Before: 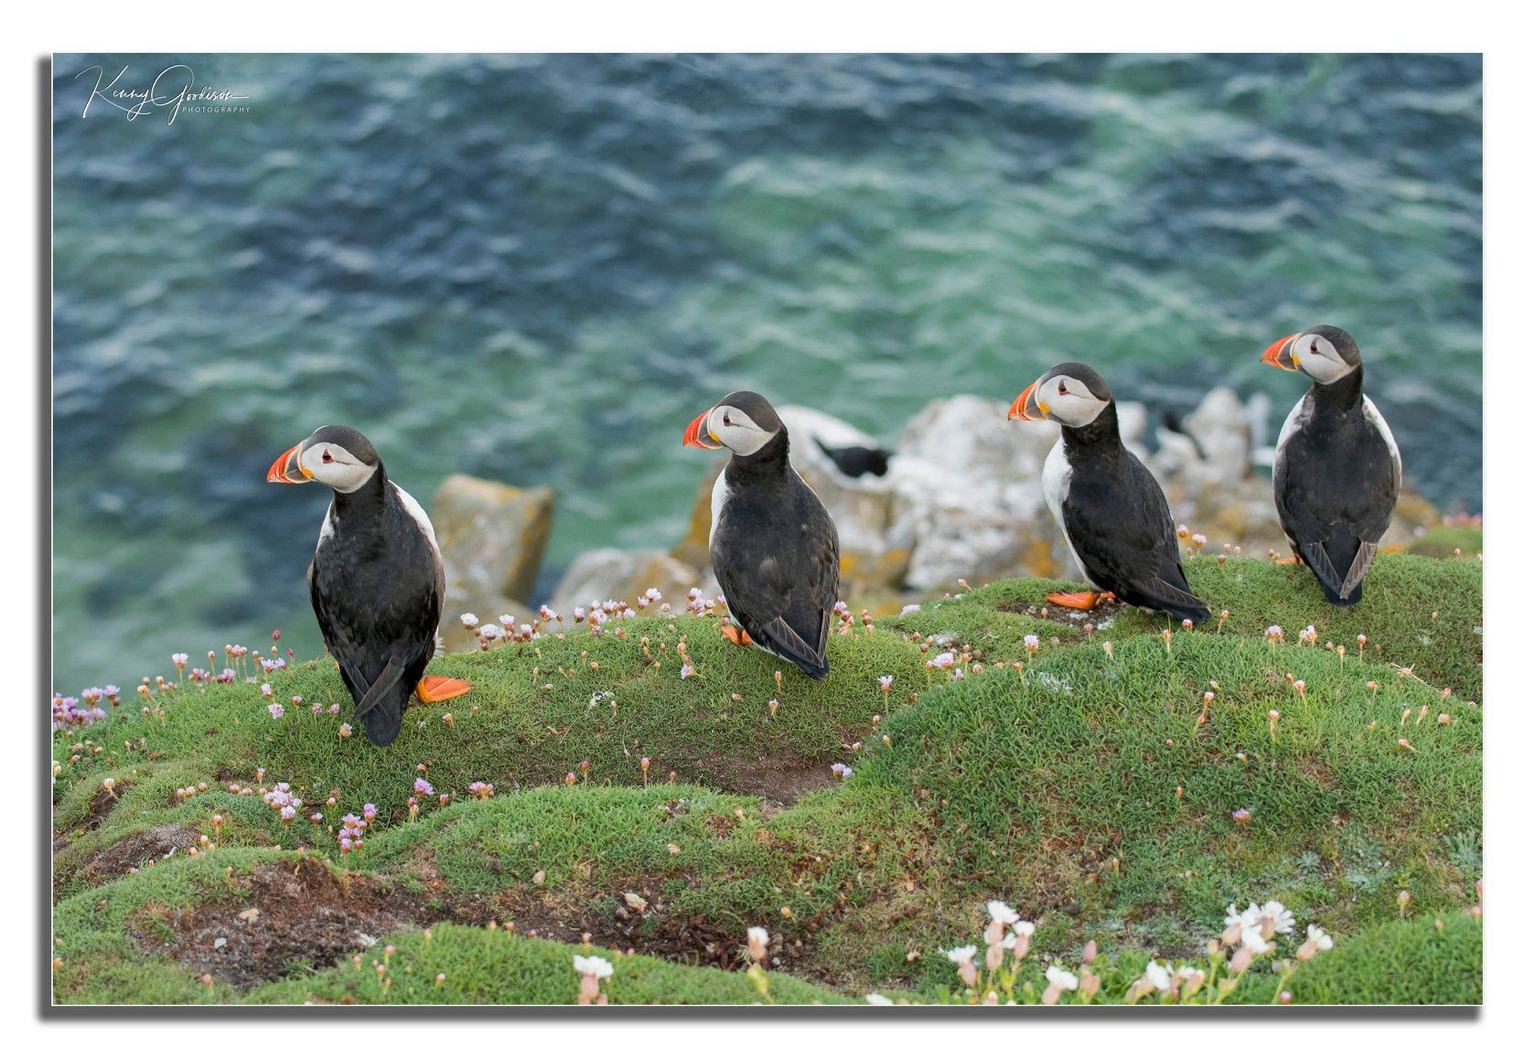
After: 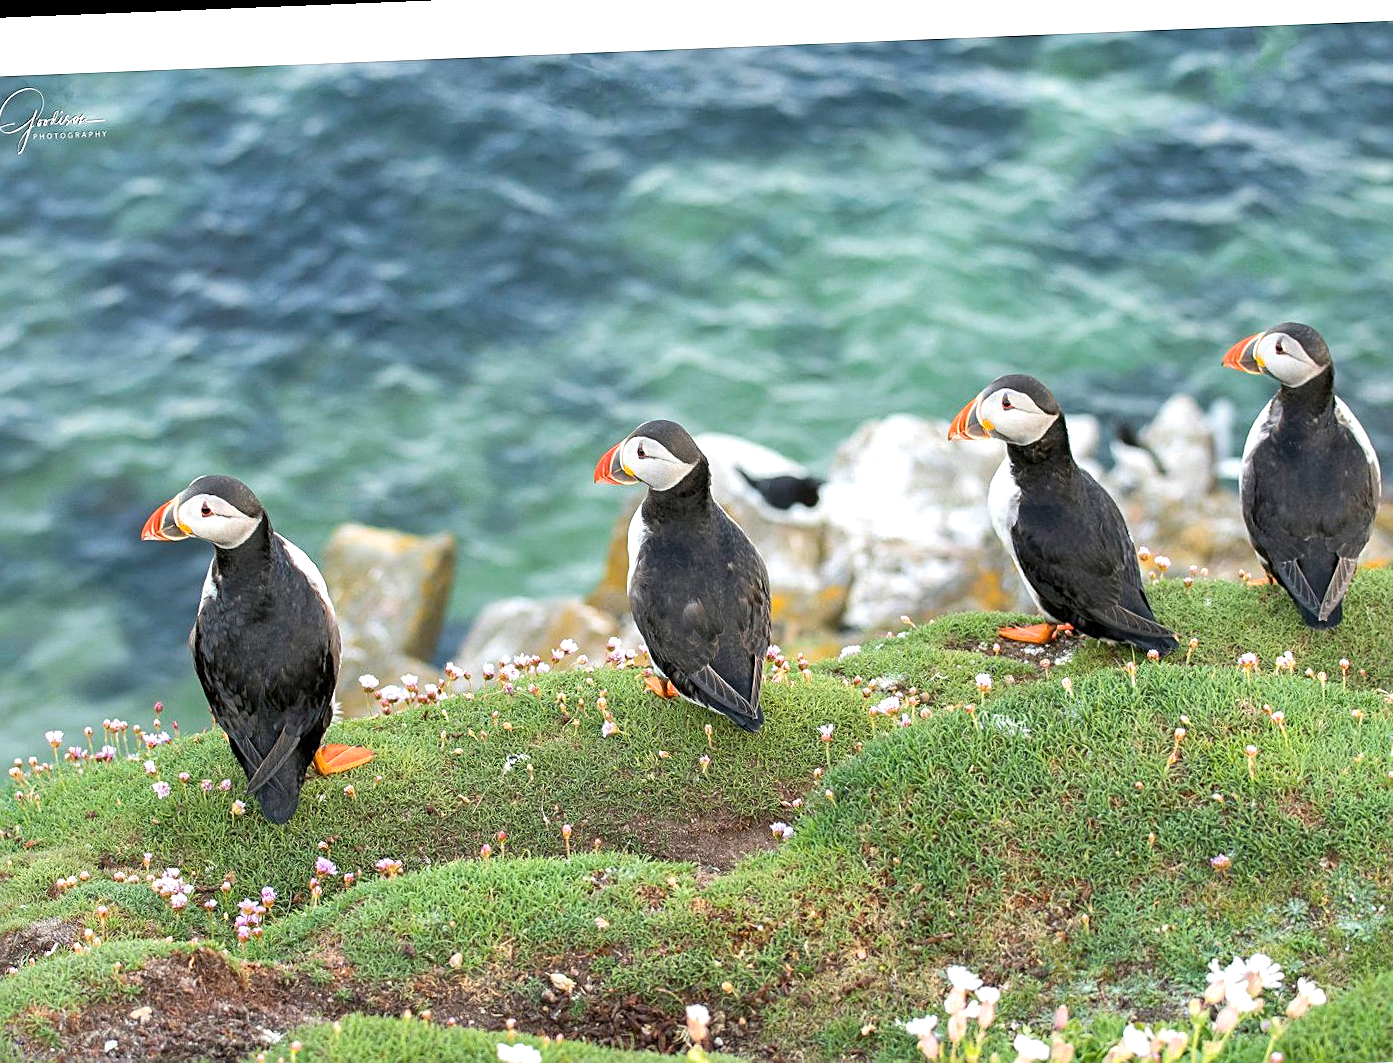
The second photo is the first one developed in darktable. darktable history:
crop: left 9.929%, top 3.475%, right 9.188%, bottom 9.529%
exposure: exposure 0.661 EV, compensate highlight preservation false
vignetting: fall-off start 116.67%, fall-off radius 59.26%, brightness -0.31, saturation -0.056
rotate and perspective: rotation -2.29°, automatic cropping off
sharpen: on, module defaults
